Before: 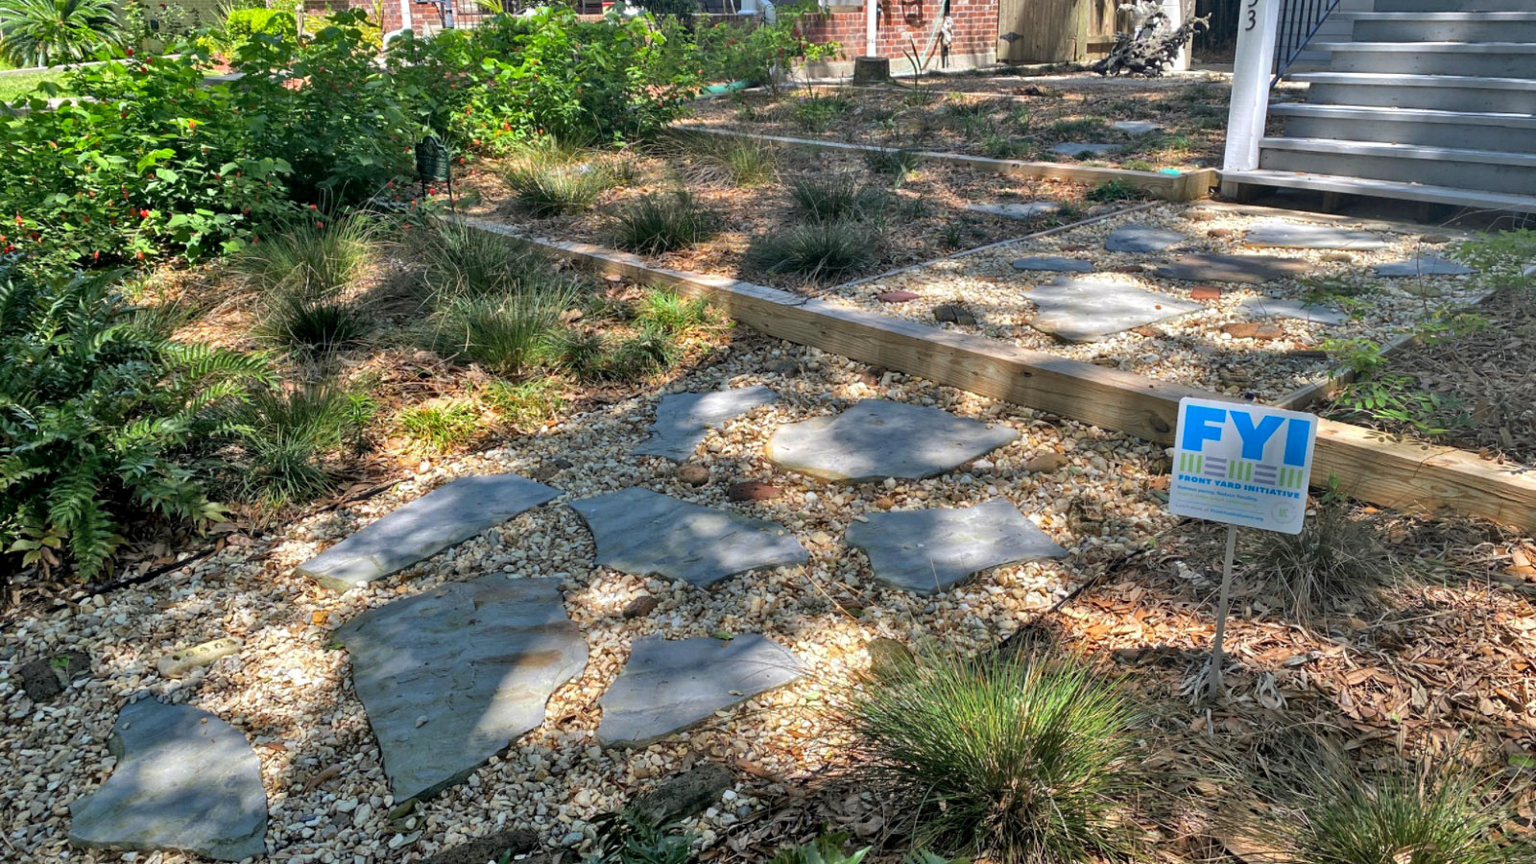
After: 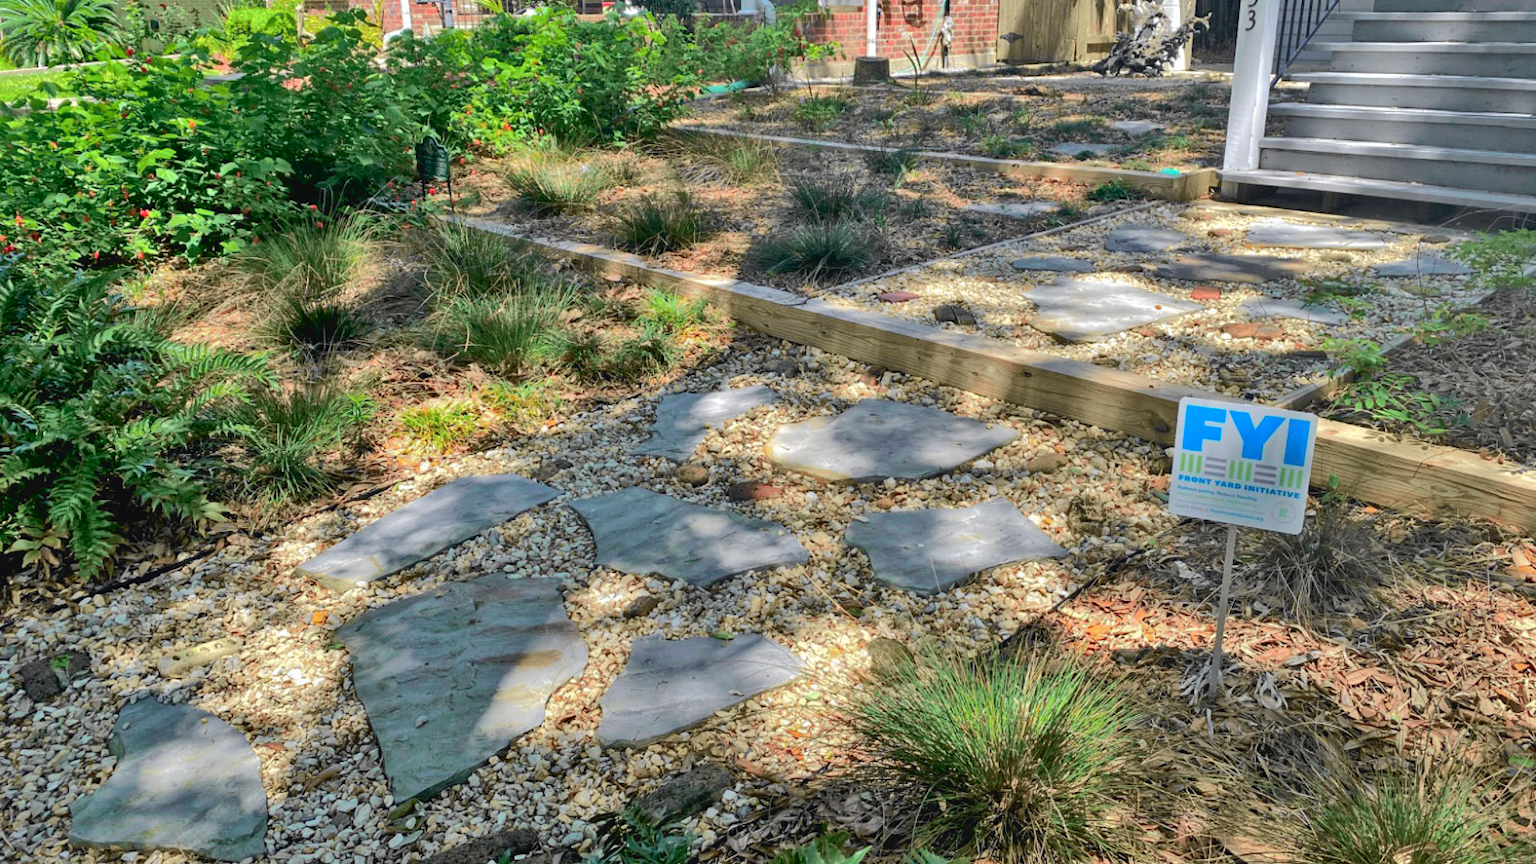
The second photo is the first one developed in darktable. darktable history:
tone curve: curves: ch0 [(0, 0.023) (0.037, 0.04) (0.131, 0.128) (0.304, 0.331) (0.504, 0.584) (0.616, 0.687) (0.704, 0.764) (0.808, 0.823) (1, 1)]; ch1 [(0, 0) (0.301, 0.3) (0.477, 0.472) (0.493, 0.497) (0.508, 0.501) (0.544, 0.541) (0.563, 0.565) (0.626, 0.66) (0.721, 0.776) (1, 1)]; ch2 [(0, 0) (0.249, 0.216) (0.349, 0.343) (0.424, 0.442) (0.476, 0.483) (0.502, 0.5) (0.517, 0.519) (0.532, 0.553) (0.569, 0.587) (0.634, 0.628) (0.706, 0.729) (0.828, 0.742) (1, 0.9)], color space Lab, independent channels, preserve colors none
shadows and highlights: on, module defaults
